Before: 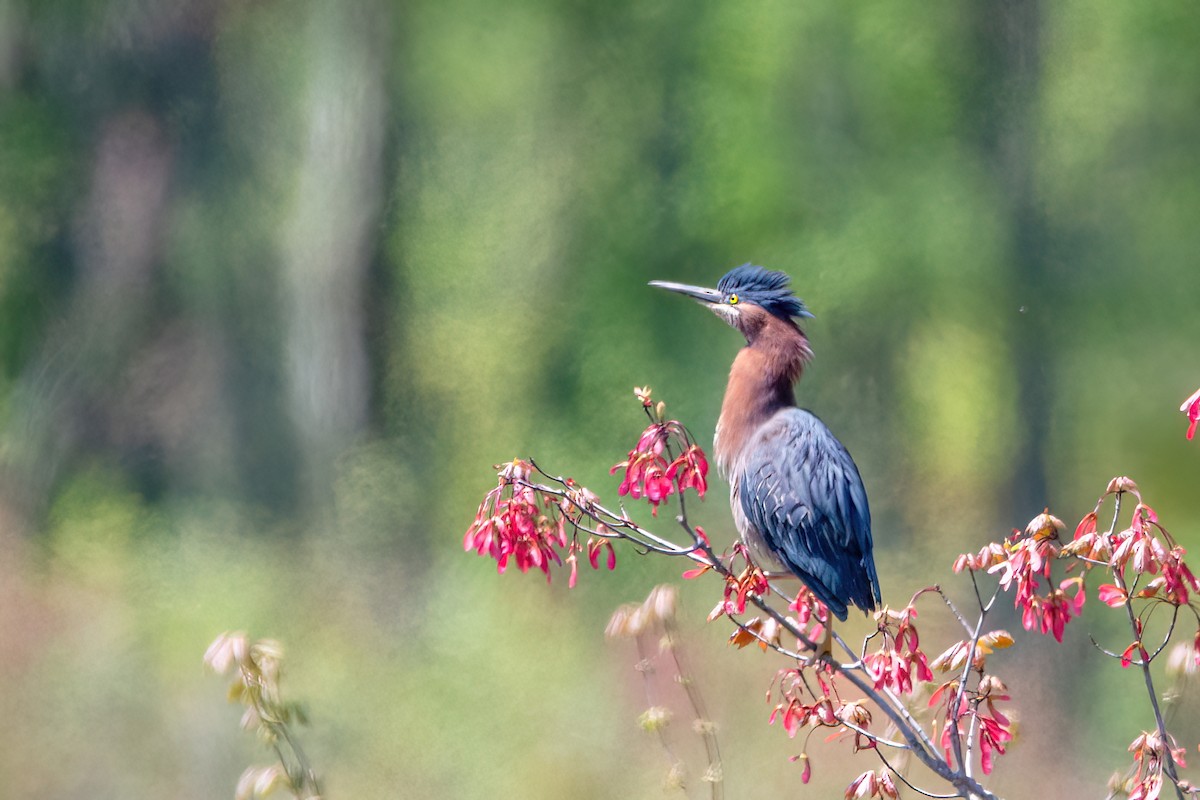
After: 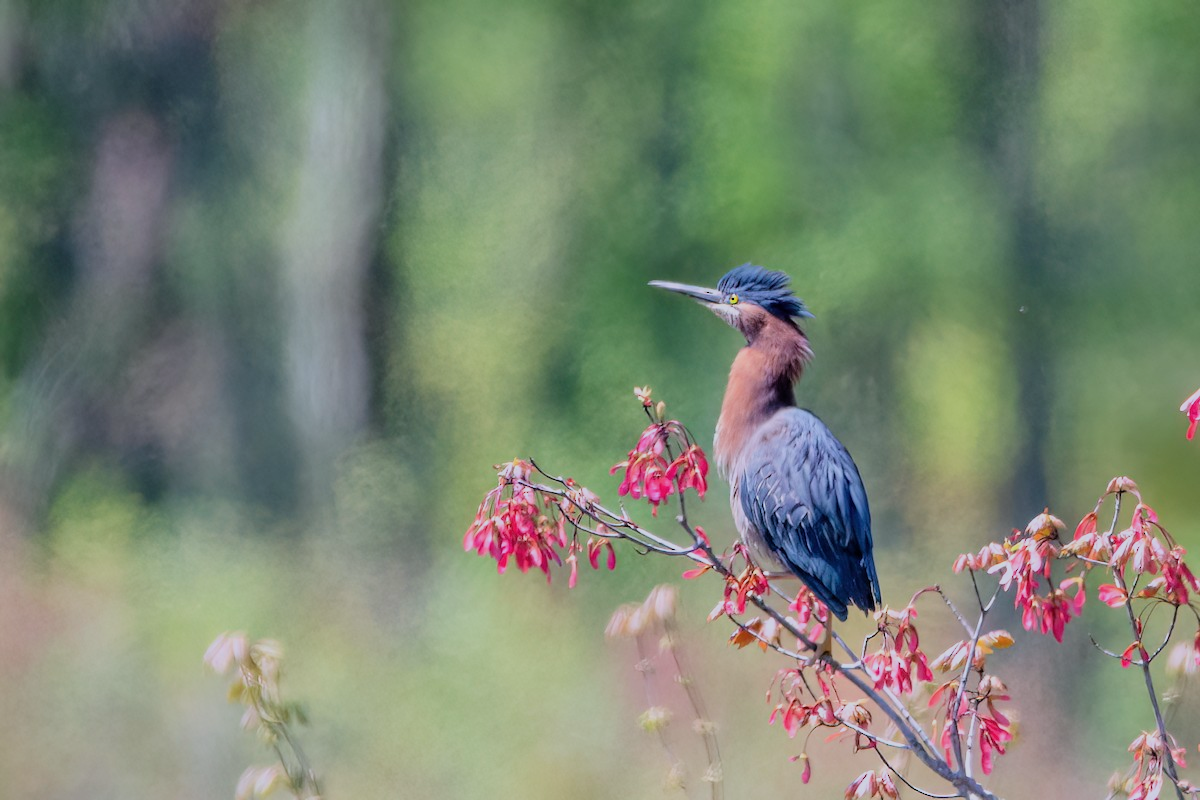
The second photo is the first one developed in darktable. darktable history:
color calibration: illuminant as shot in camera, x 0.358, y 0.373, temperature 4628.91 K
filmic rgb: black relative exposure -7.65 EV, white relative exposure 4.56 EV, hardness 3.61, color science v6 (2022)
